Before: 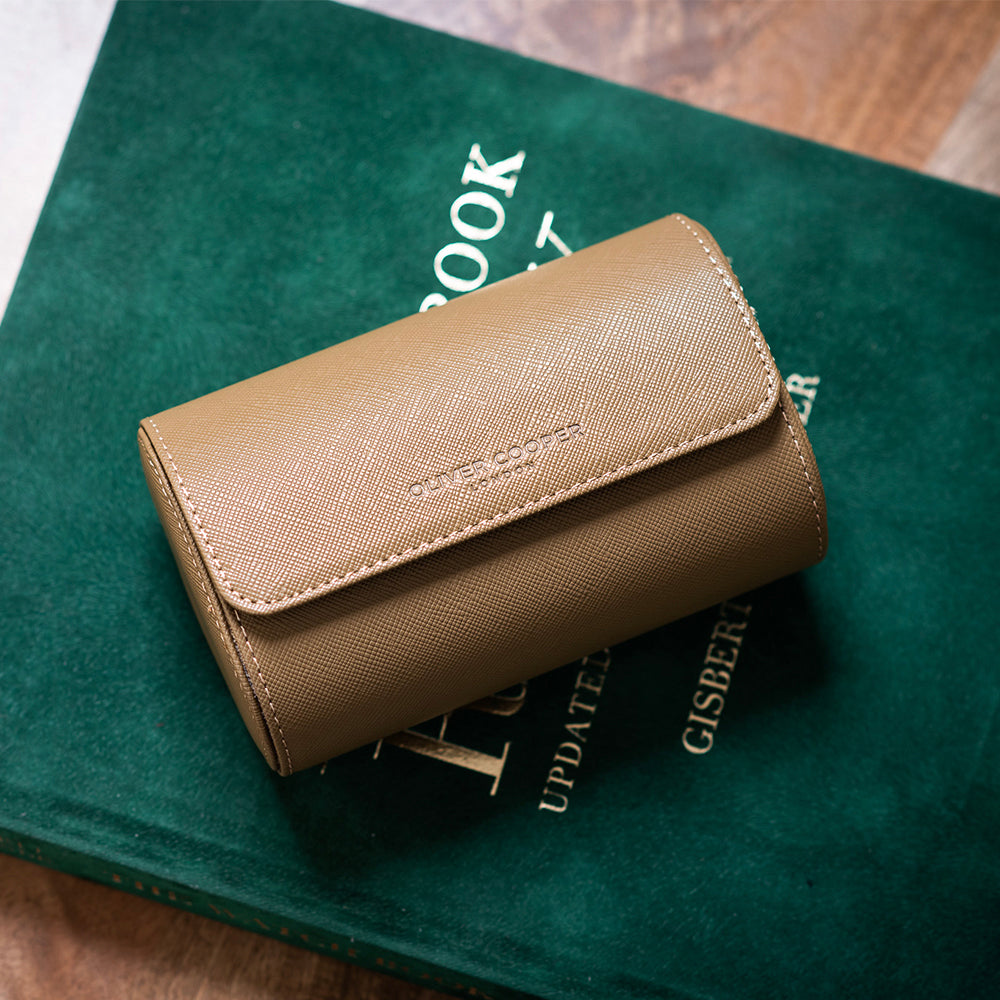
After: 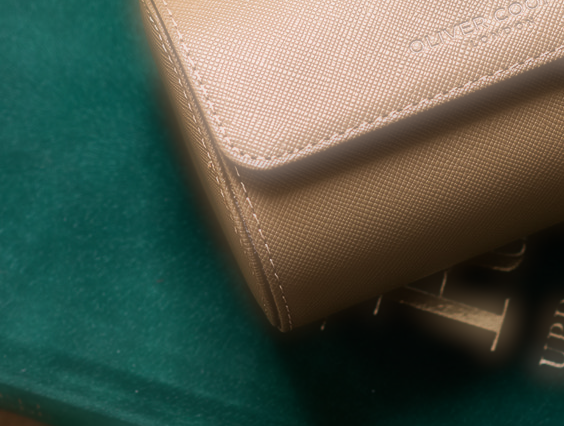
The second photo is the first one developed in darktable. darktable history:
rgb curve: curves: ch0 [(0, 0) (0.078, 0.051) (0.929, 0.956) (1, 1)], compensate middle gray true
soften: on, module defaults
exposure: compensate highlight preservation false
crop: top 44.483%, right 43.593%, bottom 12.892%
